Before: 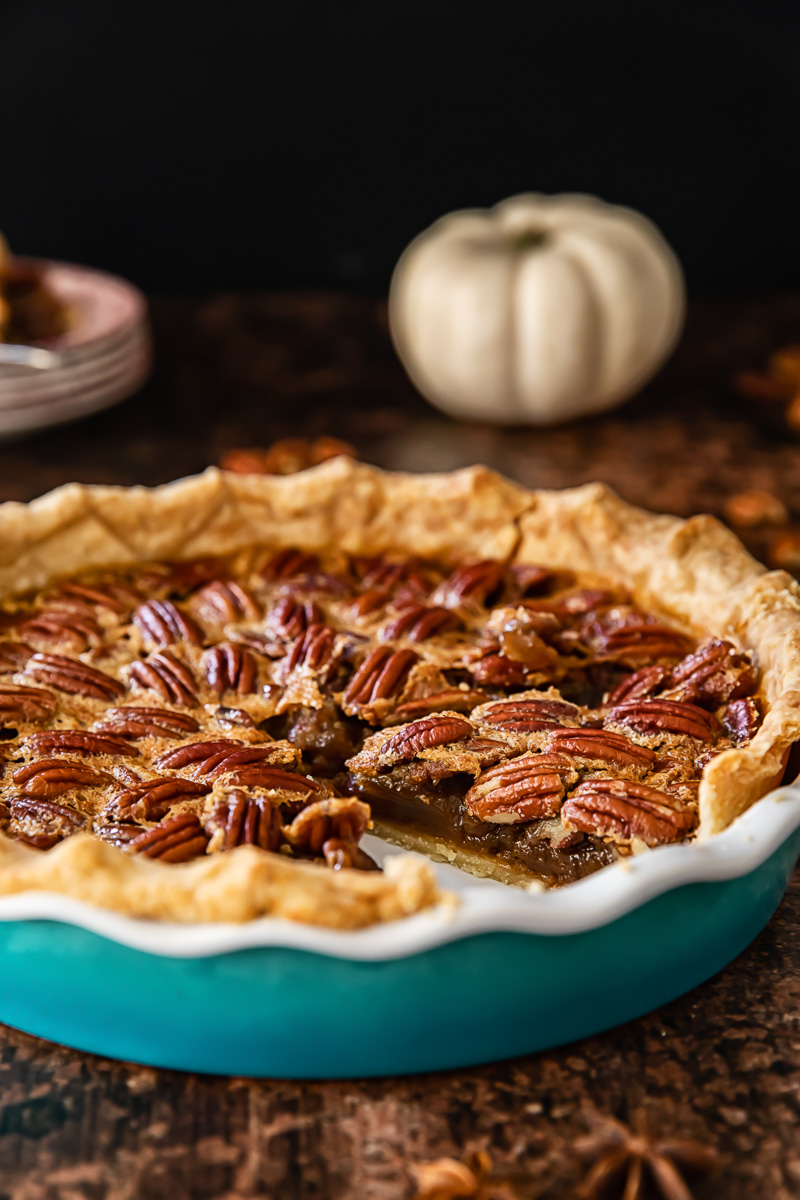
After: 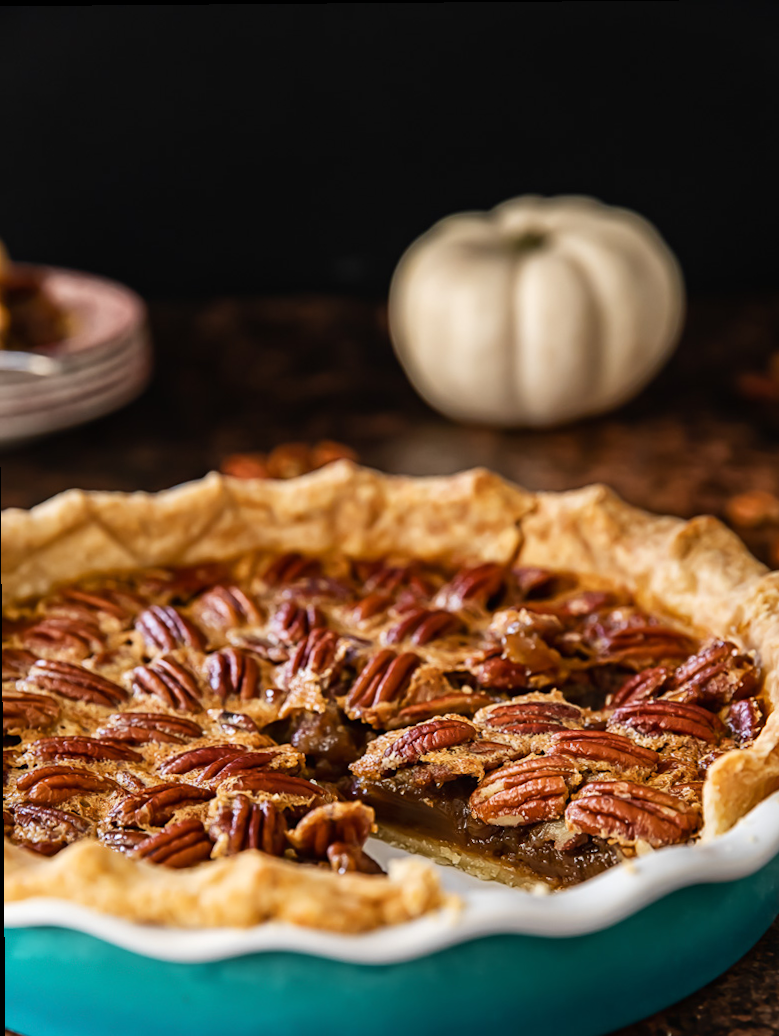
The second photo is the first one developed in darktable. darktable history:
crop and rotate: angle 0.487°, left 0.359%, right 3.462%, bottom 14.07%
